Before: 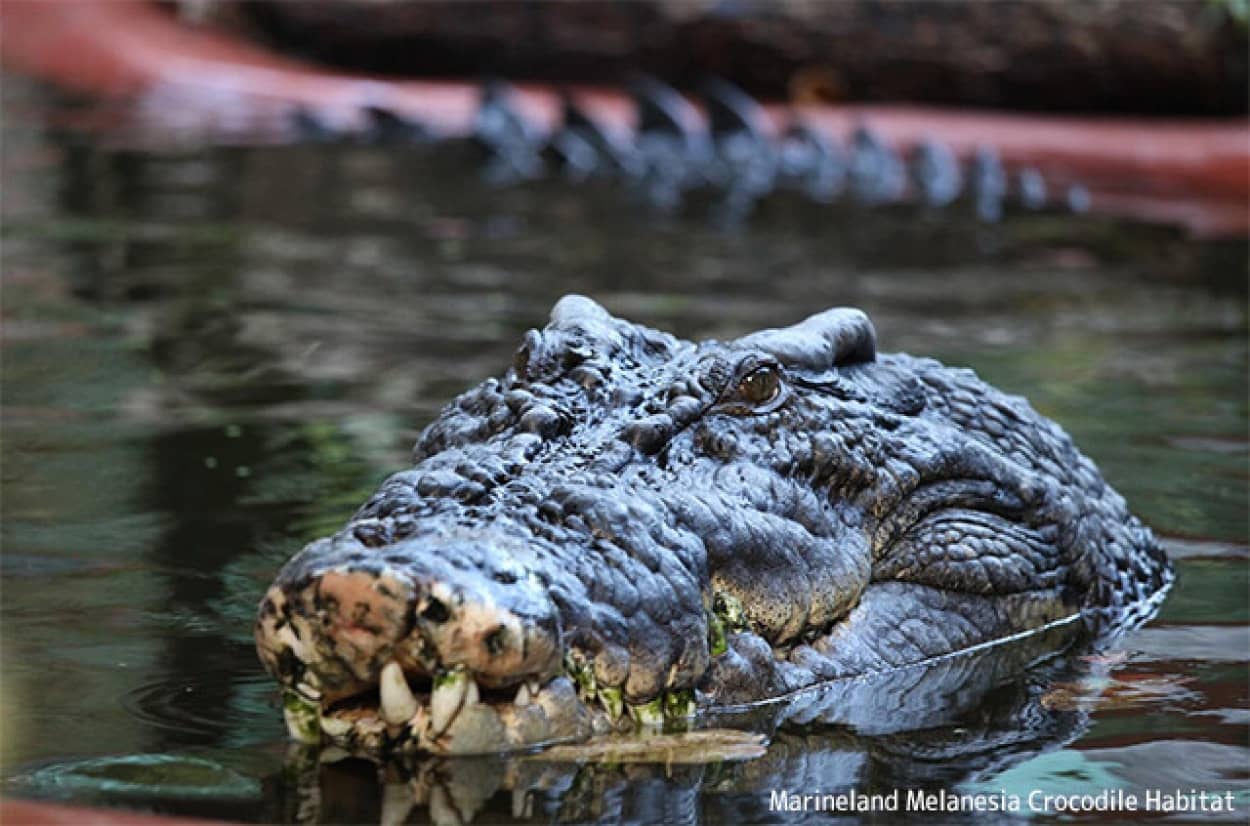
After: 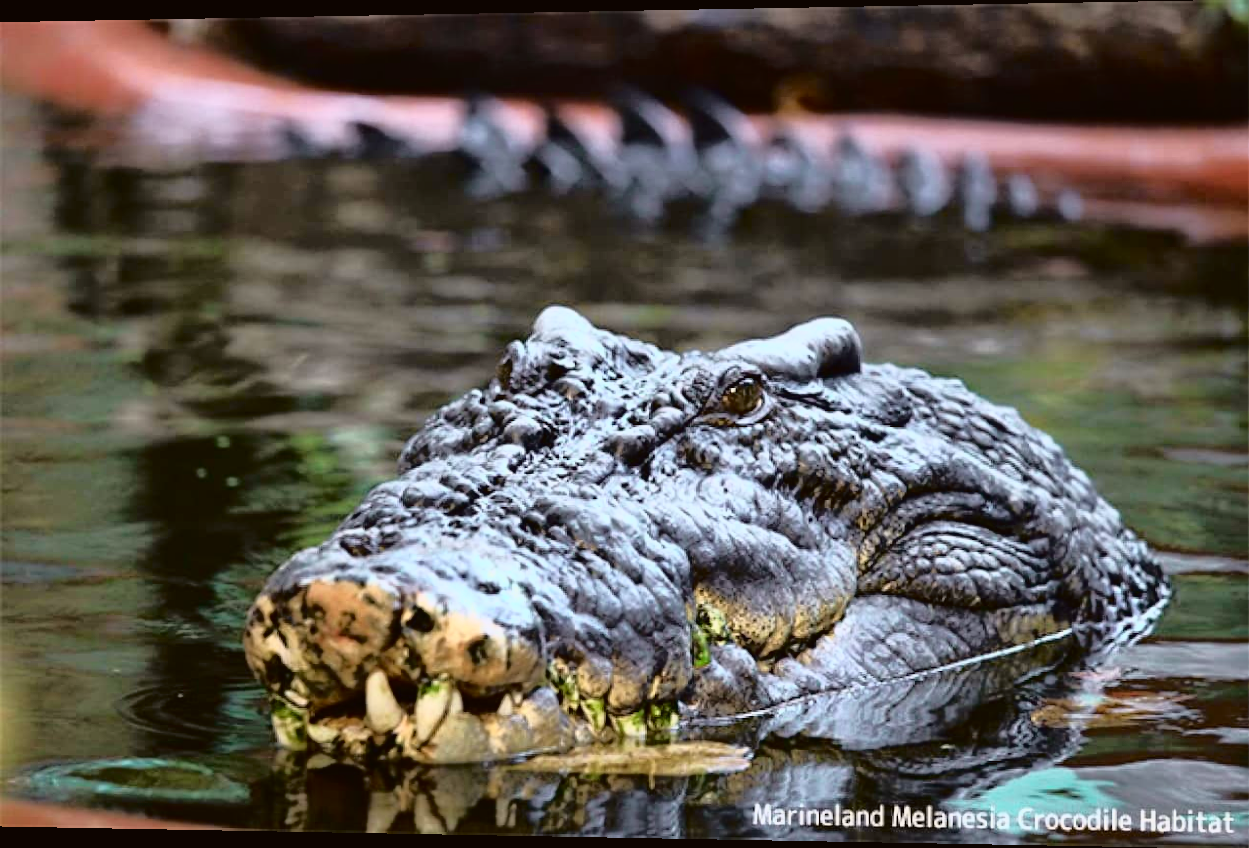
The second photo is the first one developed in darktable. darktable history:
rotate and perspective: lens shift (horizontal) -0.055, automatic cropping off
tone curve: curves: ch0 [(0, 0.015) (0.091, 0.055) (0.184, 0.159) (0.304, 0.382) (0.492, 0.579) (0.628, 0.755) (0.832, 0.932) (0.984, 0.963)]; ch1 [(0, 0) (0.34, 0.235) (0.493, 0.5) (0.554, 0.56) (0.764, 0.815) (1, 1)]; ch2 [(0, 0) (0.44, 0.458) (0.476, 0.477) (0.542, 0.586) (0.674, 0.724) (1, 1)], color space Lab, independent channels, preserve colors none
